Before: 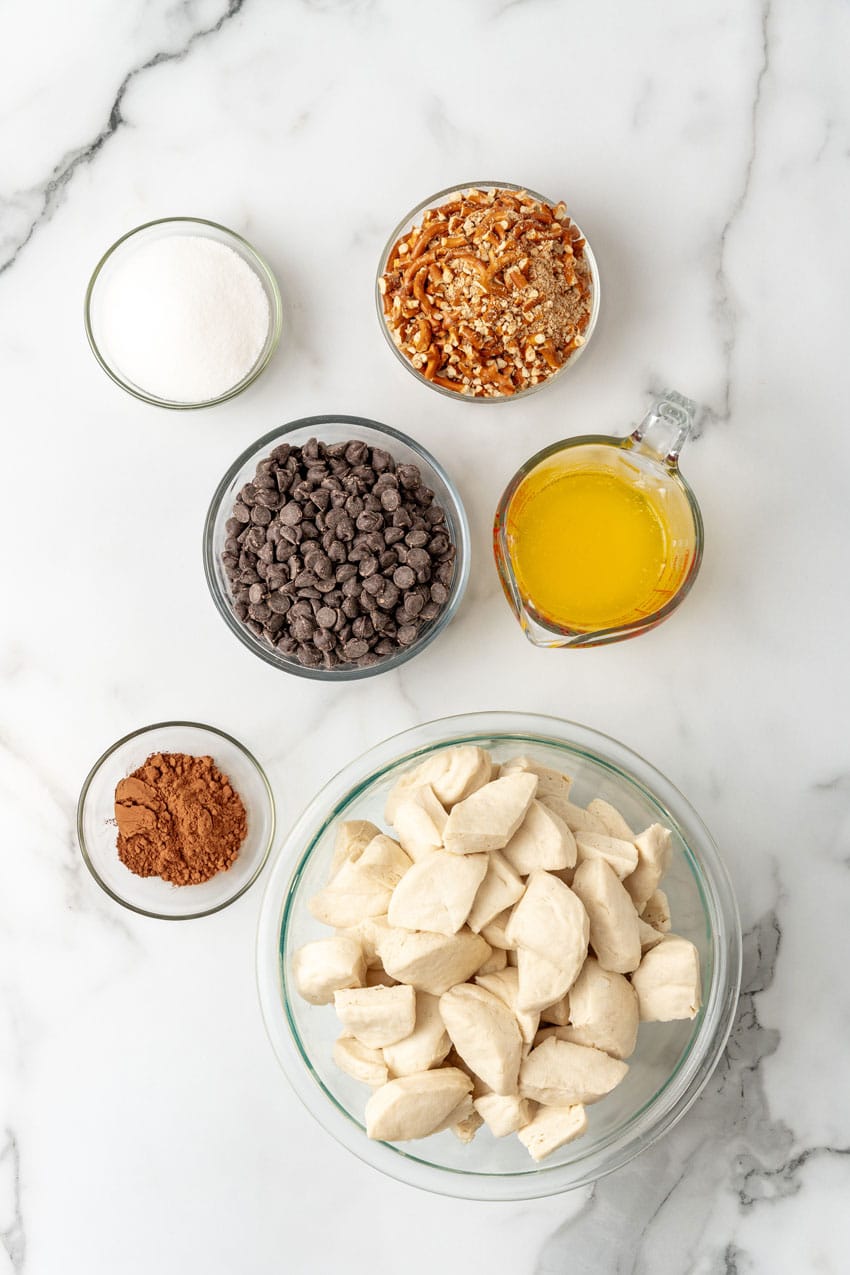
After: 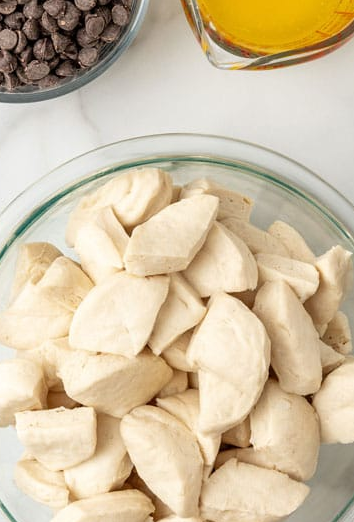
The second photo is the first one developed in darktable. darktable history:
crop: left 37.632%, top 45.34%, right 20.63%, bottom 13.683%
